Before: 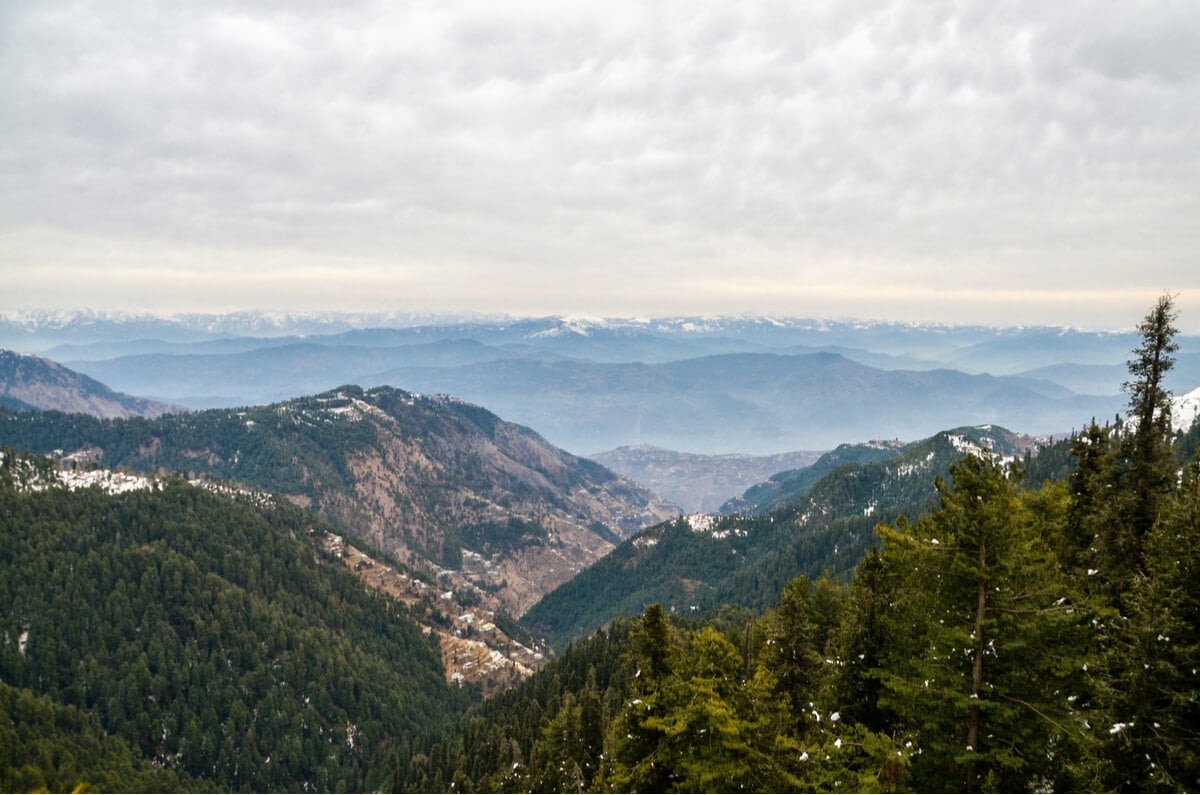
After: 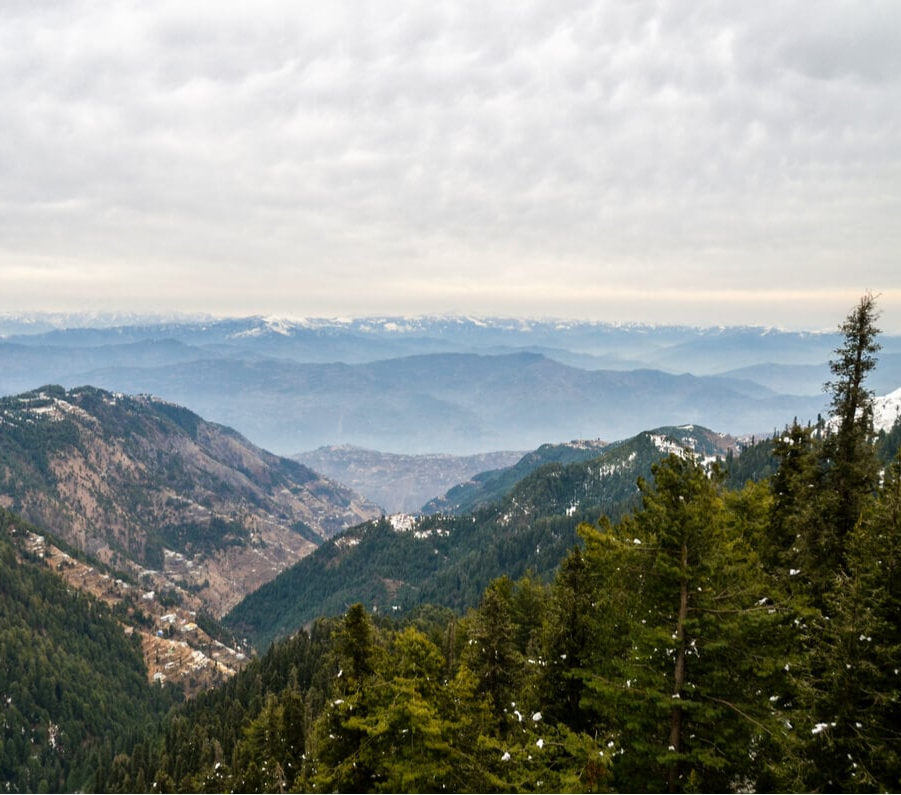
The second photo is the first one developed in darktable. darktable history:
crop and rotate: left 24.911%
